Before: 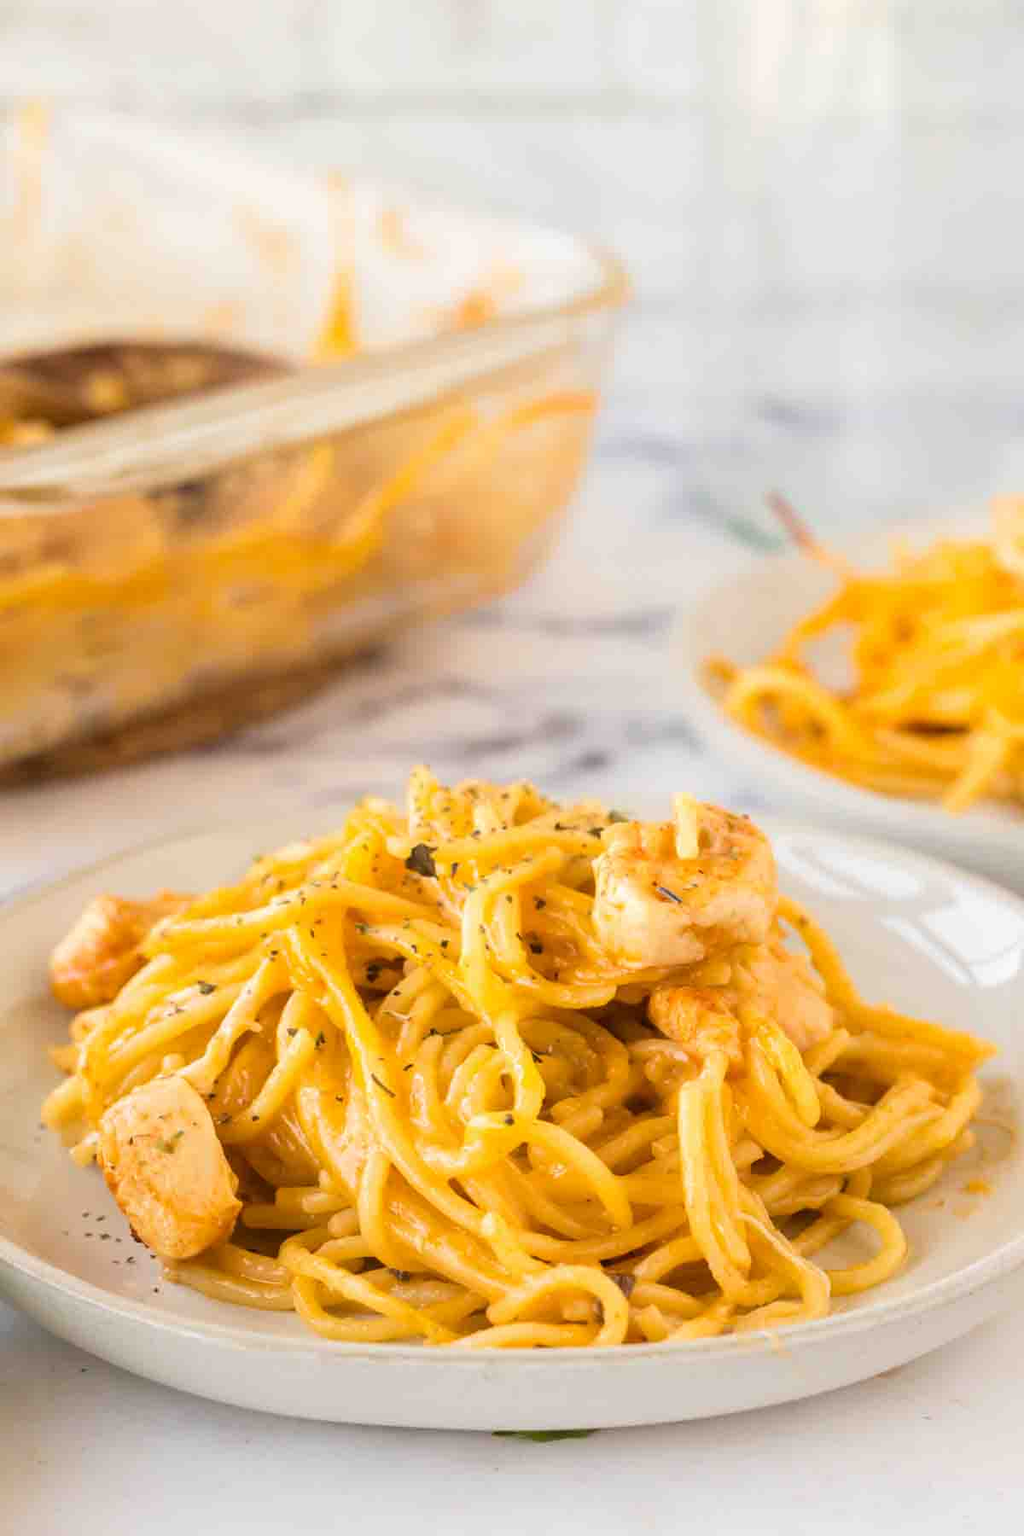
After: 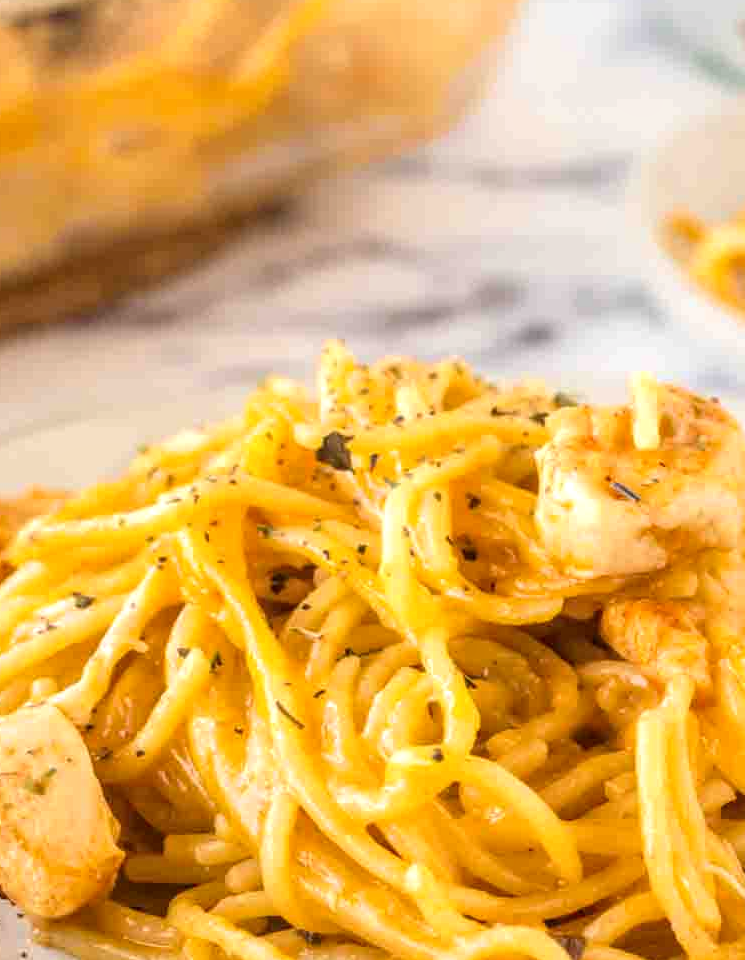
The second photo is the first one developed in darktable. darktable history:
local contrast: highlights 4%, shadows 7%, detail 134%
crop: left 13.308%, top 30.978%, right 24.586%, bottom 15.641%
exposure: exposure 0.162 EV, compensate highlight preservation false
